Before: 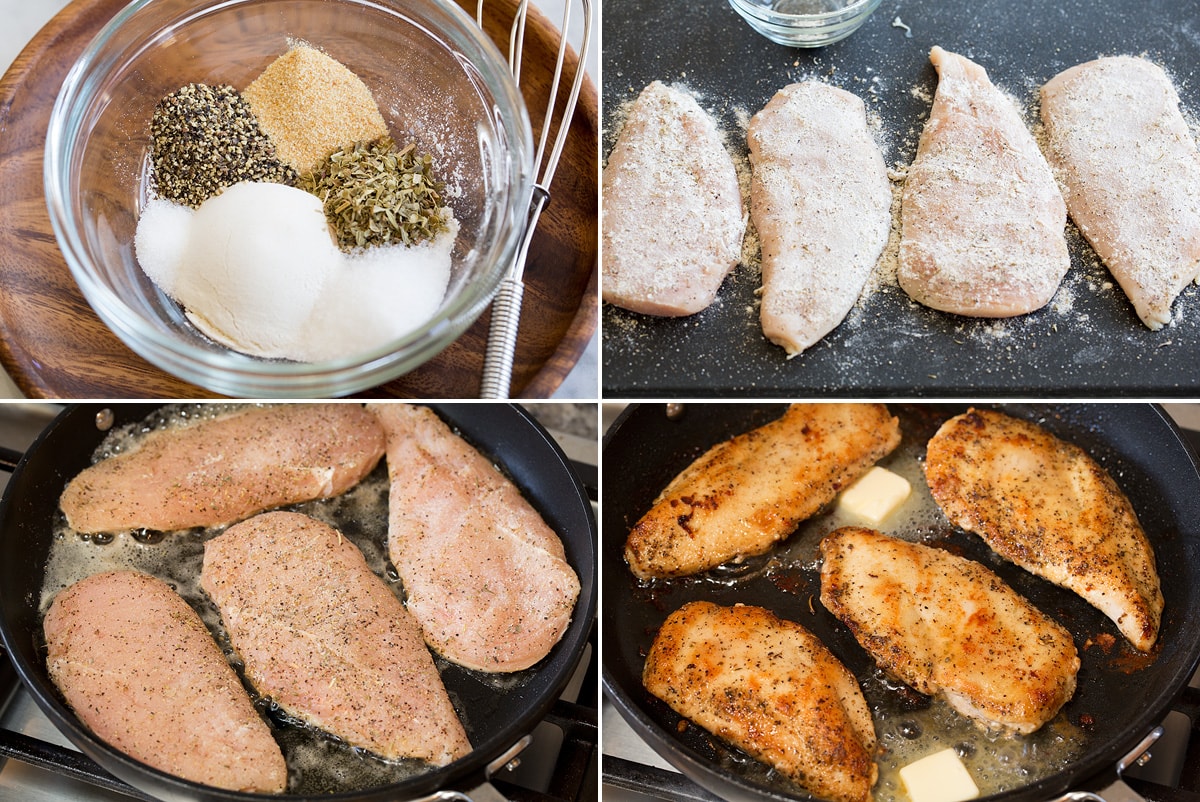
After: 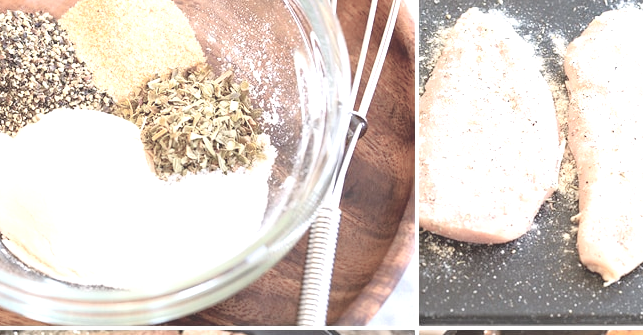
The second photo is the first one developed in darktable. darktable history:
color balance rgb: global offset › luminance 0.771%, linear chroma grading › shadows -7.561%, linear chroma grading › global chroma 9.789%, perceptual saturation grading › global saturation -28.447%, perceptual saturation grading › highlights -20.337%, perceptual saturation grading › mid-tones -23.985%, perceptual saturation grading › shadows -24.2%, perceptual brilliance grading › global brilliance 9.932%, perceptual brilliance grading › shadows 14.593%, global vibrance -17.067%, contrast -5.603%
base curve: curves: ch0 [(0, 0) (0.472, 0.508) (1, 1)], preserve colors none
crop: left 15.299%, top 9.178%, right 31.071%, bottom 48.934%
shadows and highlights: radius 127.99, shadows 21.19, highlights -22.79, low approximation 0.01
tone curve: curves: ch0 [(0, 0.013) (0.117, 0.081) (0.257, 0.259) (0.408, 0.45) (0.611, 0.64) (0.81, 0.857) (1, 1)]; ch1 [(0, 0) (0.287, 0.198) (0.501, 0.506) (0.56, 0.584) (0.715, 0.741) (0.976, 0.992)]; ch2 [(0, 0) (0.369, 0.362) (0.5, 0.5) (0.537, 0.547) (0.59, 0.603) (0.681, 0.754) (1, 1)], color space Lab, independent channels, preserve colors none
exposure: black level correction 0, exposure 1.104 EV, compensate highlight preservation false
contrast brightness saturation: contrast -0.149, brightness 0.047, saturation -0.126
